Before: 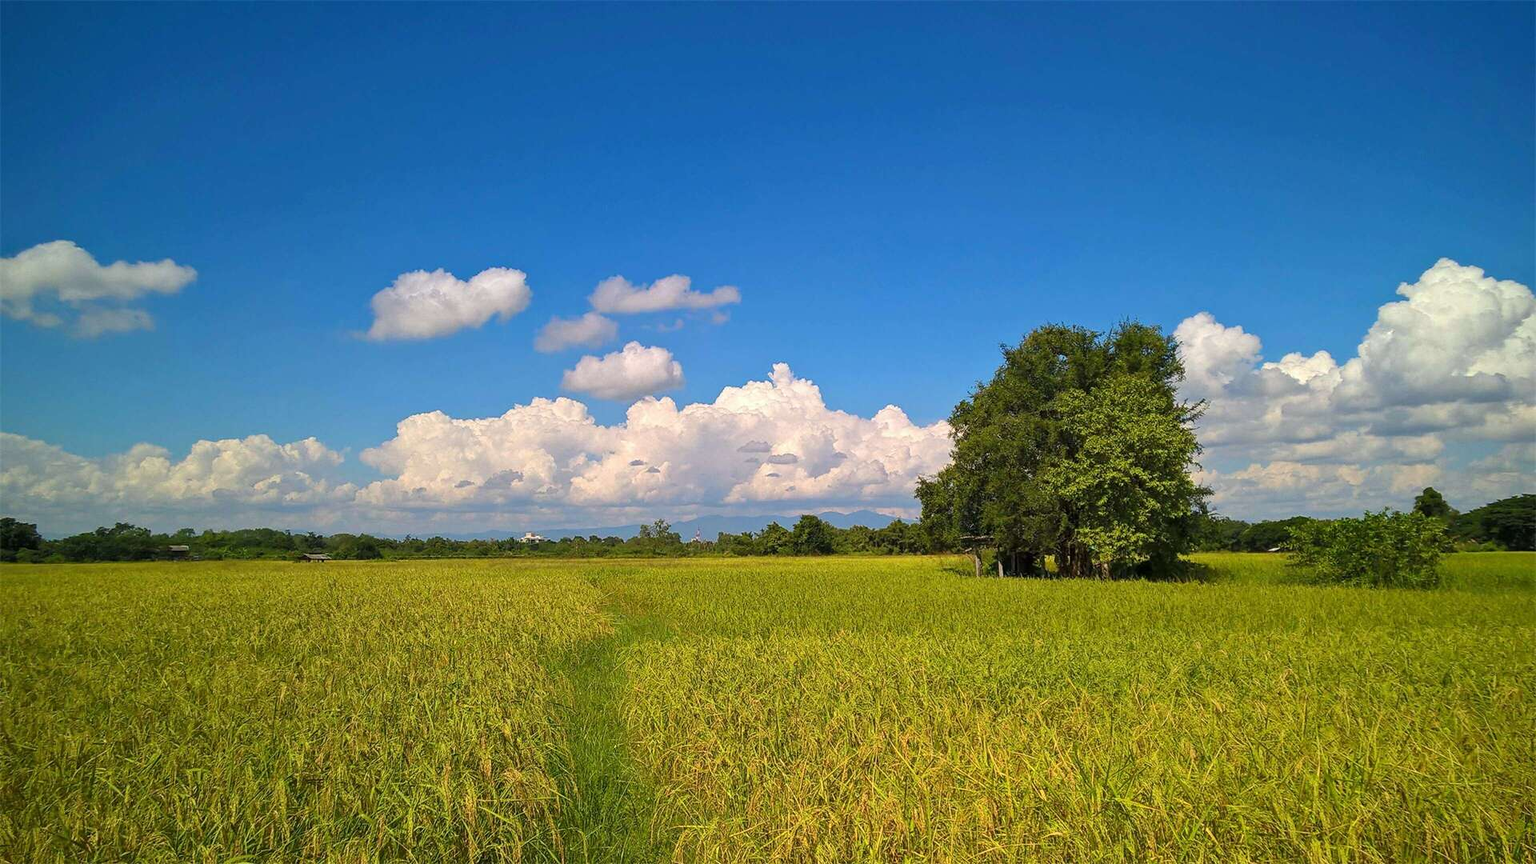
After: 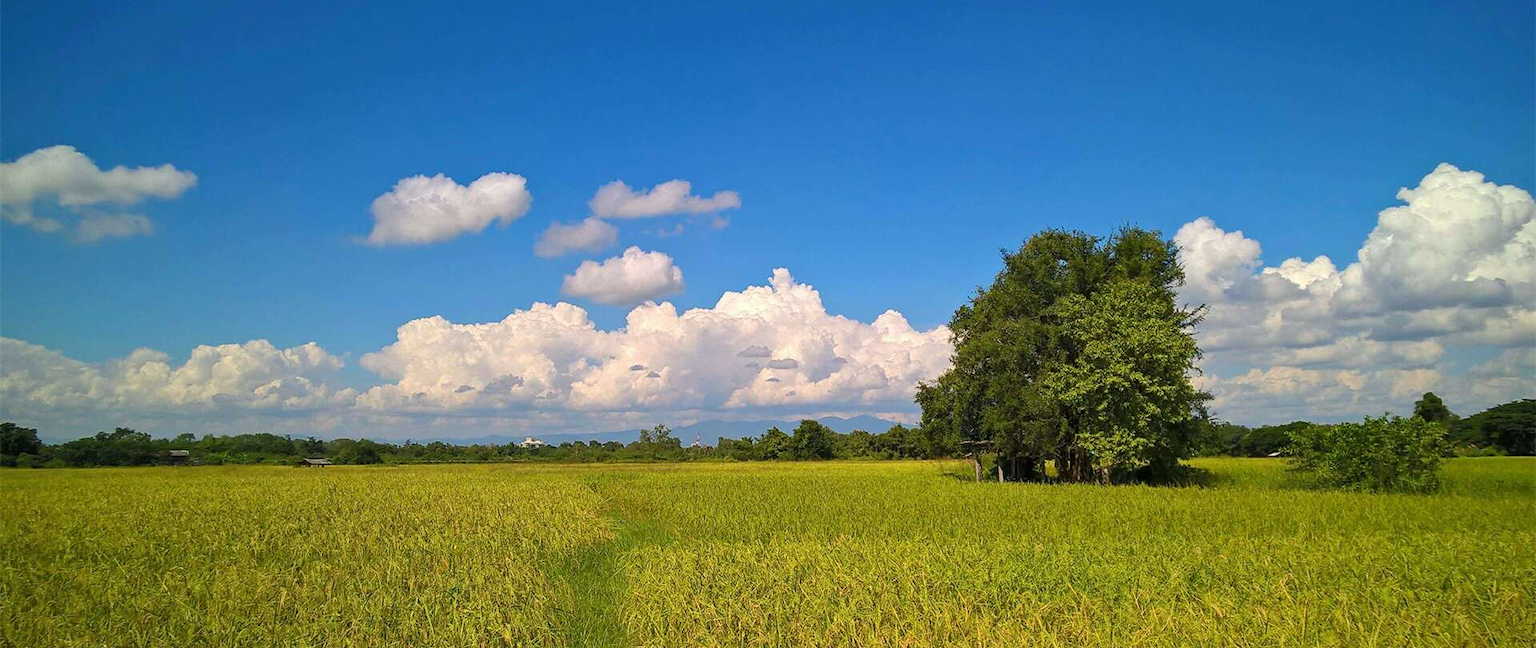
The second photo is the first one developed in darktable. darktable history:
crop: top 11.022%, bottom 13.896%
